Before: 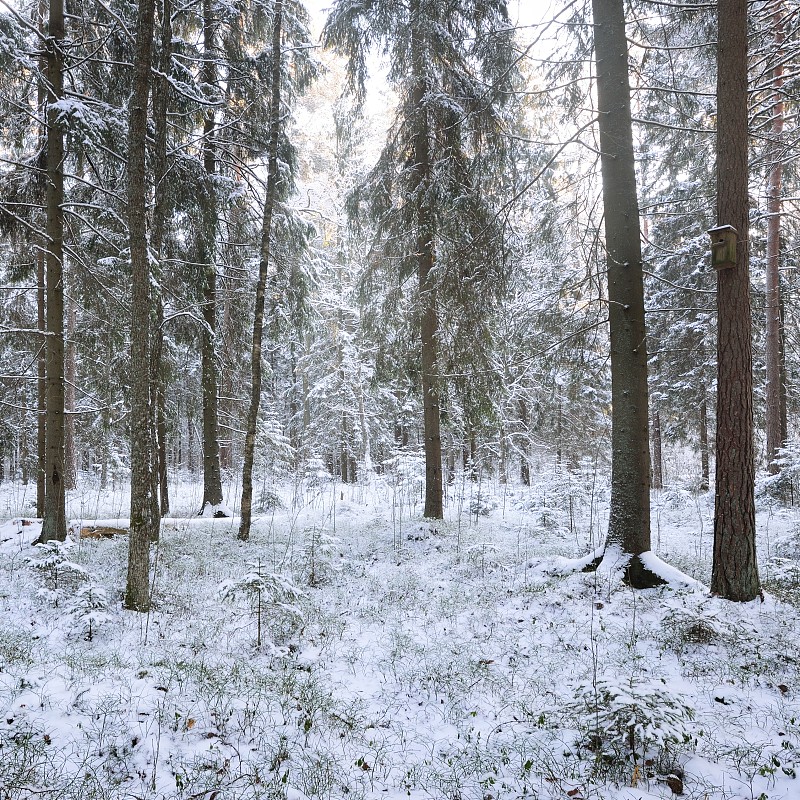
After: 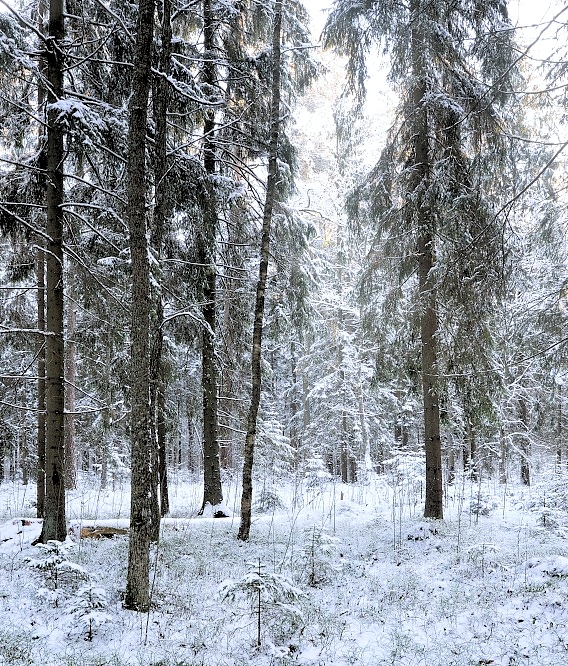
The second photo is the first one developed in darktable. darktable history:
rgb levels: levels [[0.029, 0.461, 0.922], [0, 0.5, 1], [0, 0.5, 1]]
white balance: red 0.982, blue 1.018
crop: right 28.885%, bottom 16.626%
